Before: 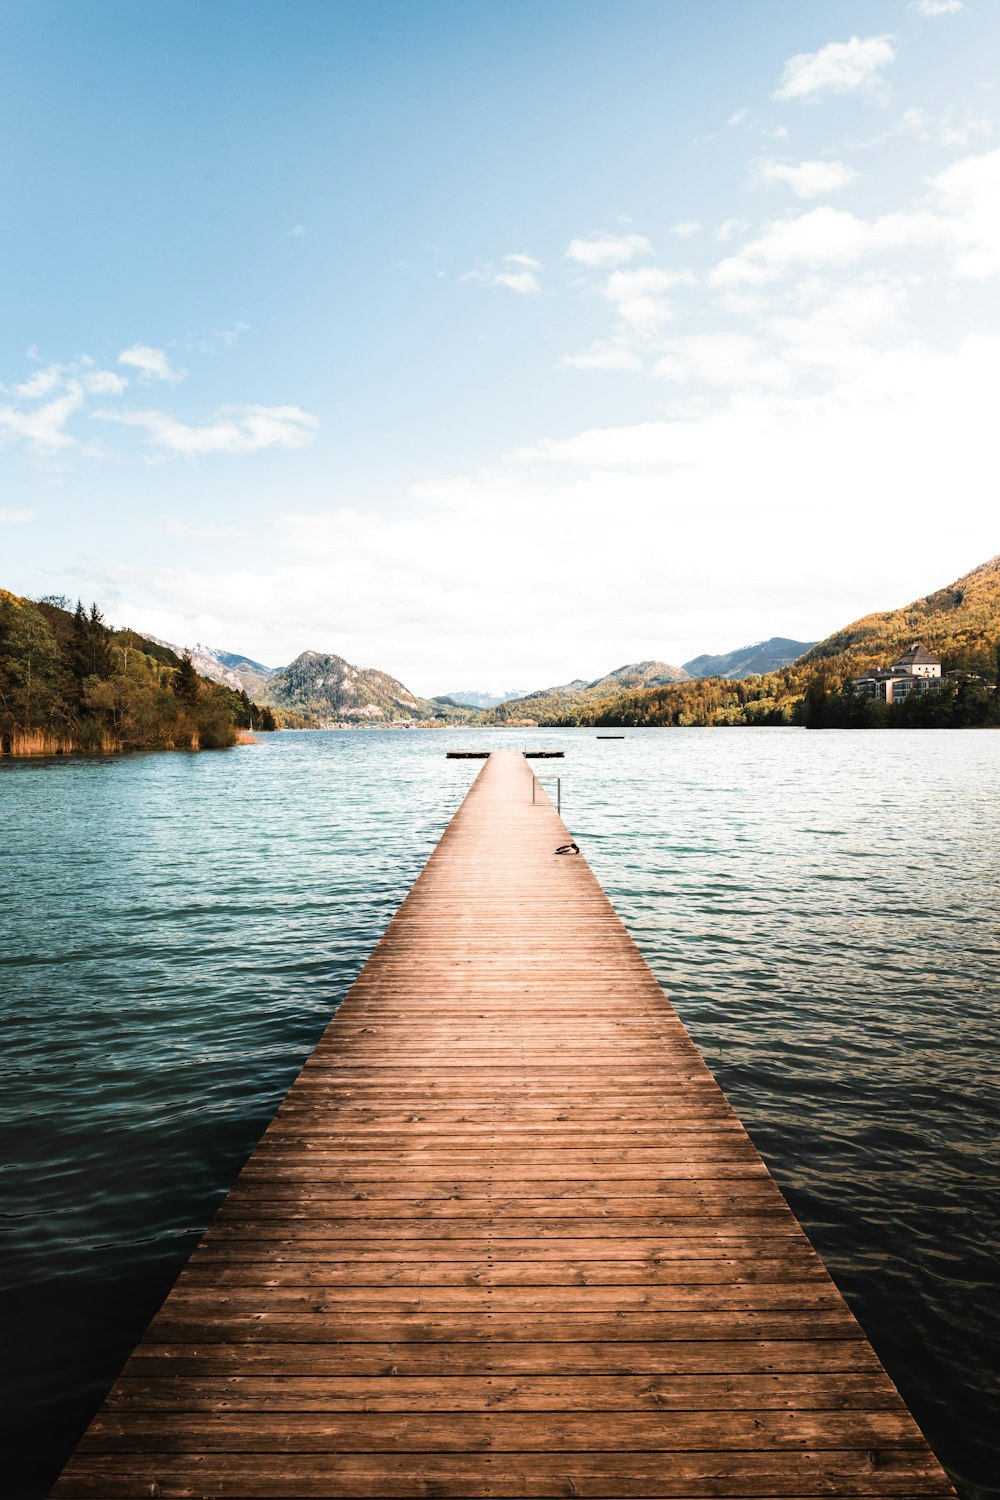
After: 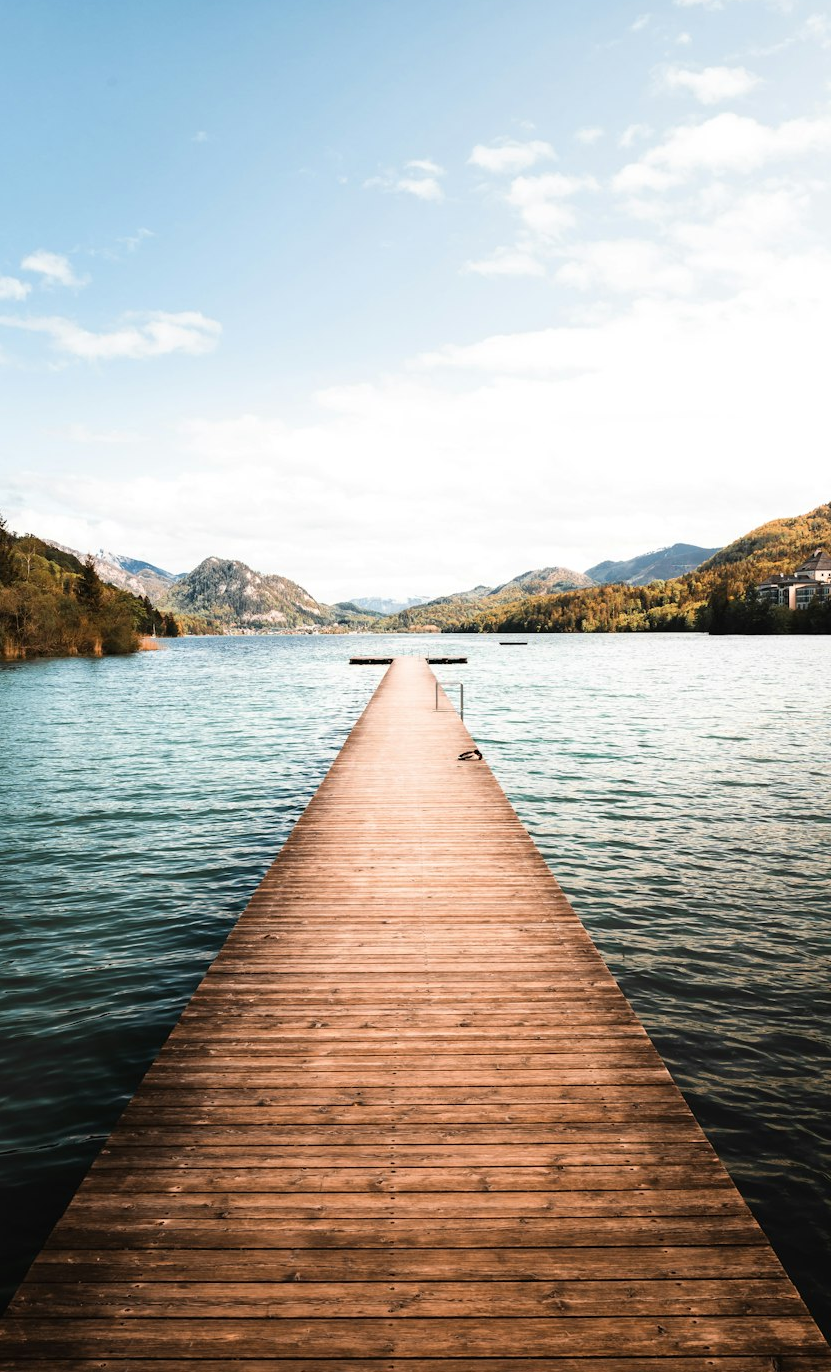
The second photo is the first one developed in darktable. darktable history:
crop: left 9.786%, top 6.306%, right 7.036%, bottom 2.185%
